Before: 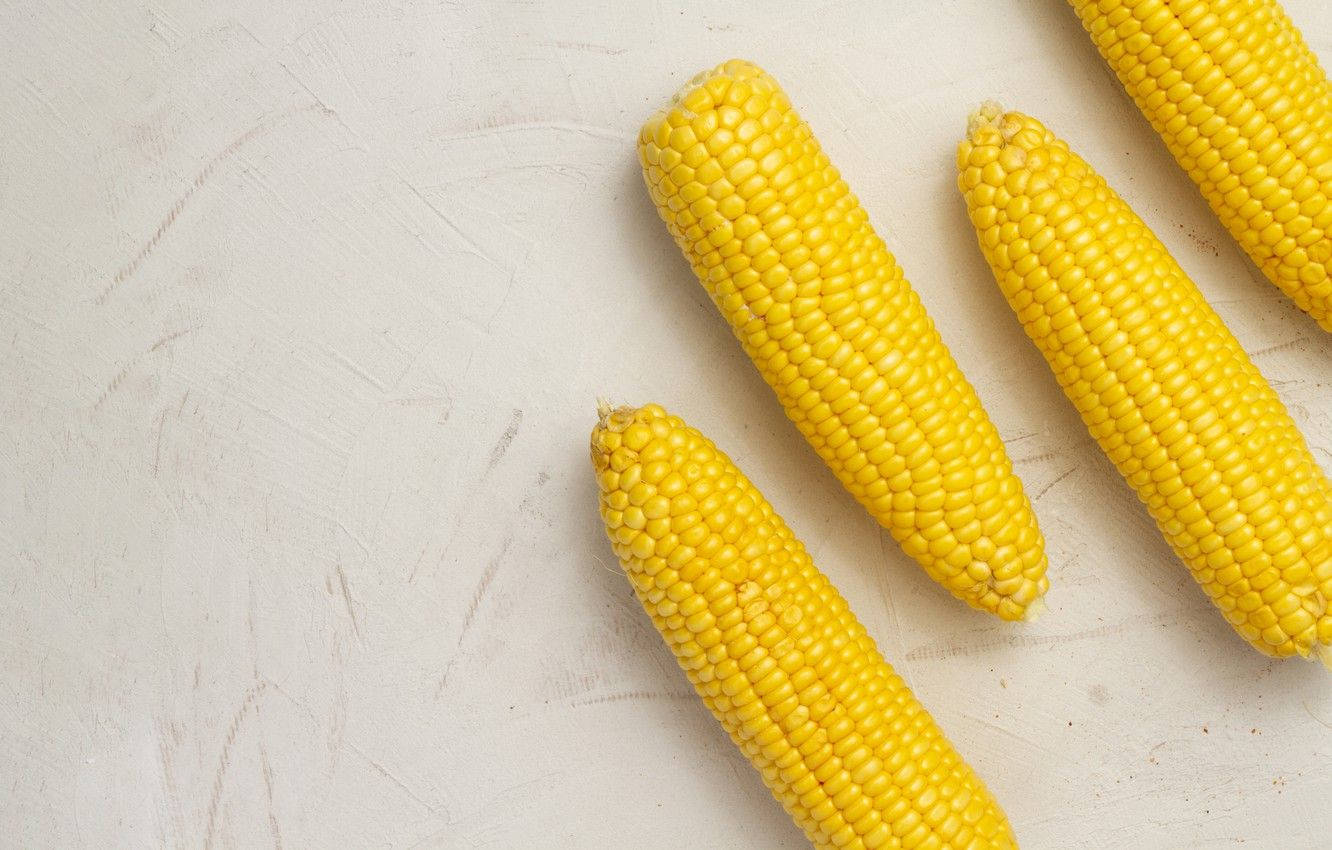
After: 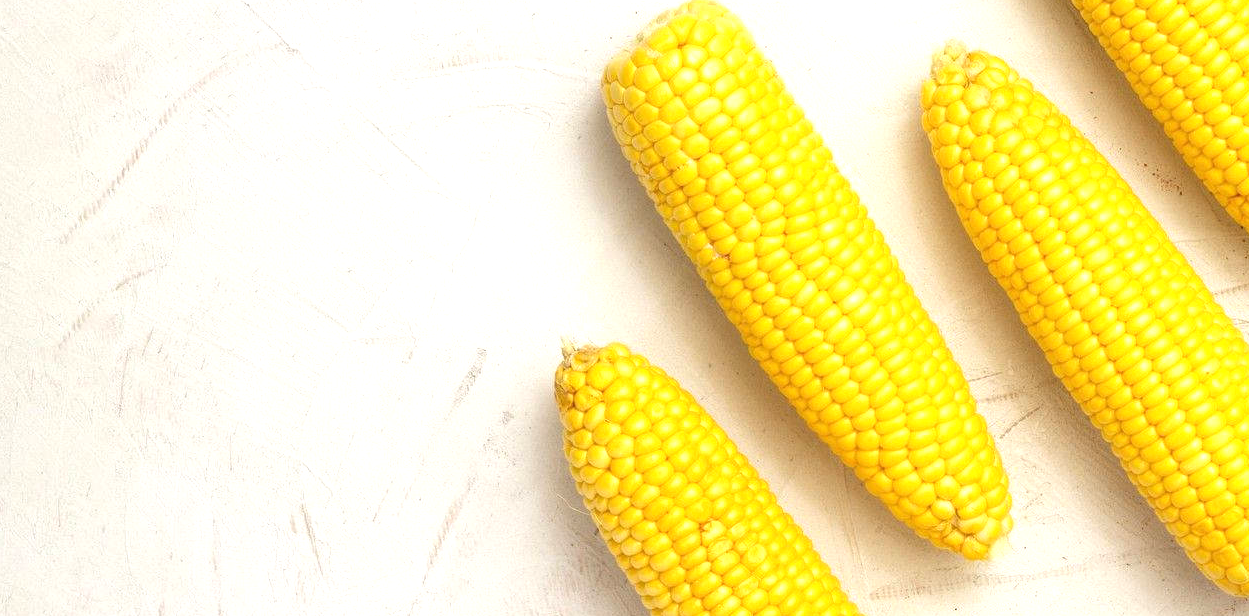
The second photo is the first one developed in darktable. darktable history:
crop: left 2.737%, top 7.287%, right 3.421%, bottom 20.179%
exposure: black level correction 0, exposure 0.68 EV, compensate exposure bias true, compensate highlight preservation false
